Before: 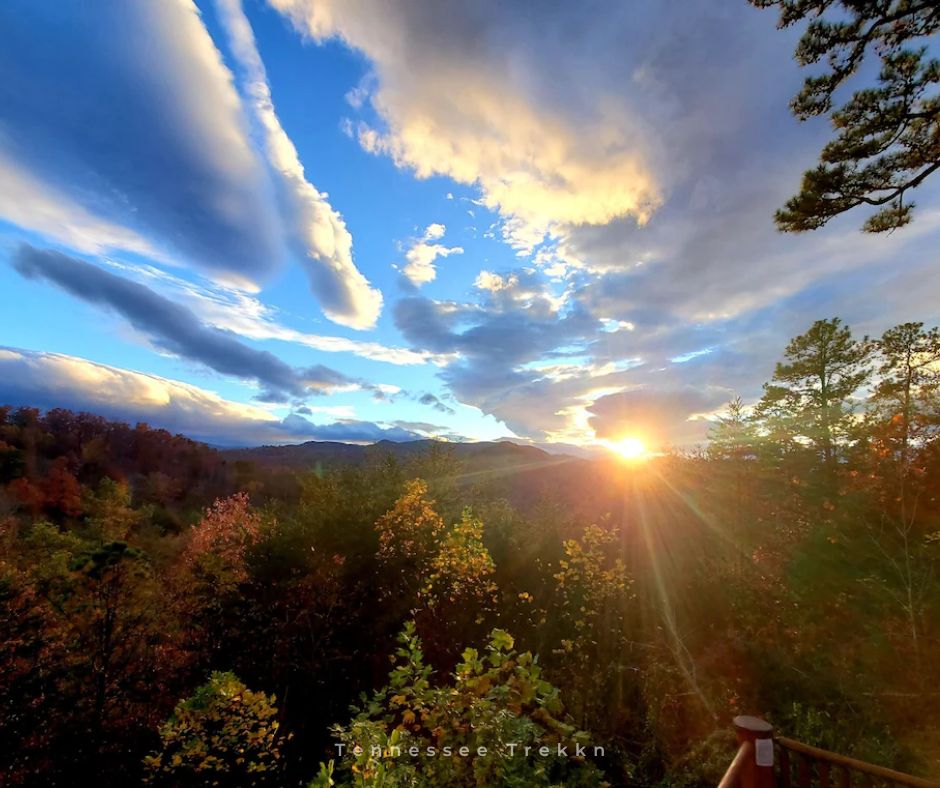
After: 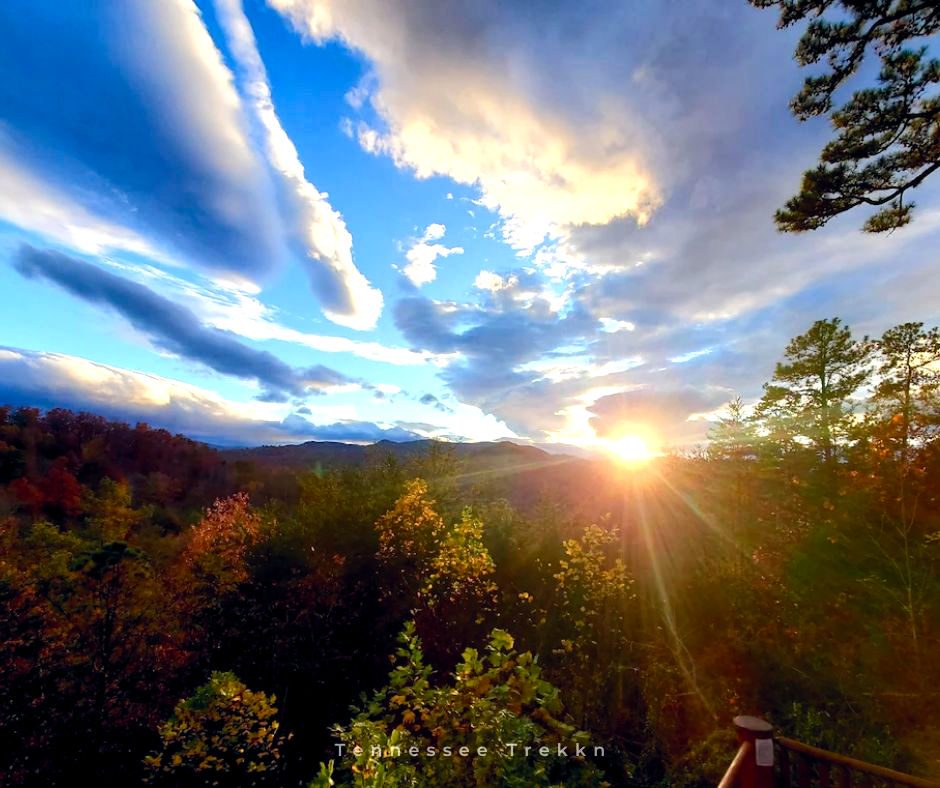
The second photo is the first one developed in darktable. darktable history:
color balance rgb: global offset › chroma 0.066%, global offset › hue 253.25°, perceptual saturation grading › global saturation 20%, perceptual saturation grading › highlights -48.914%, perceptual saturation grading › shadows 25.16%, perceptual brilliance grading › highlights 5.988%, perceptual brilliance grading › mid-tones 16.34%, perceptual brilliance grading › shadows -5.193%, global vibrance 25.001%, contrast 10.442%
